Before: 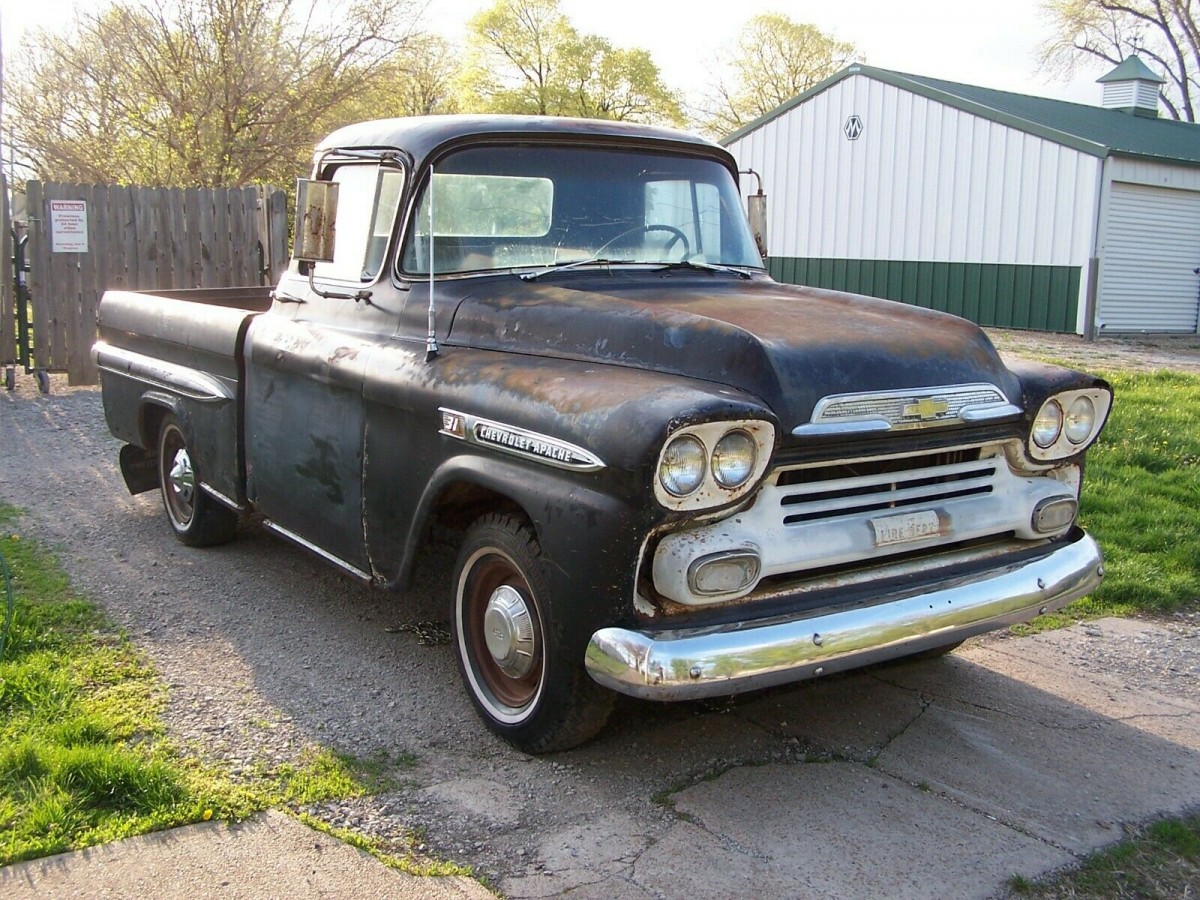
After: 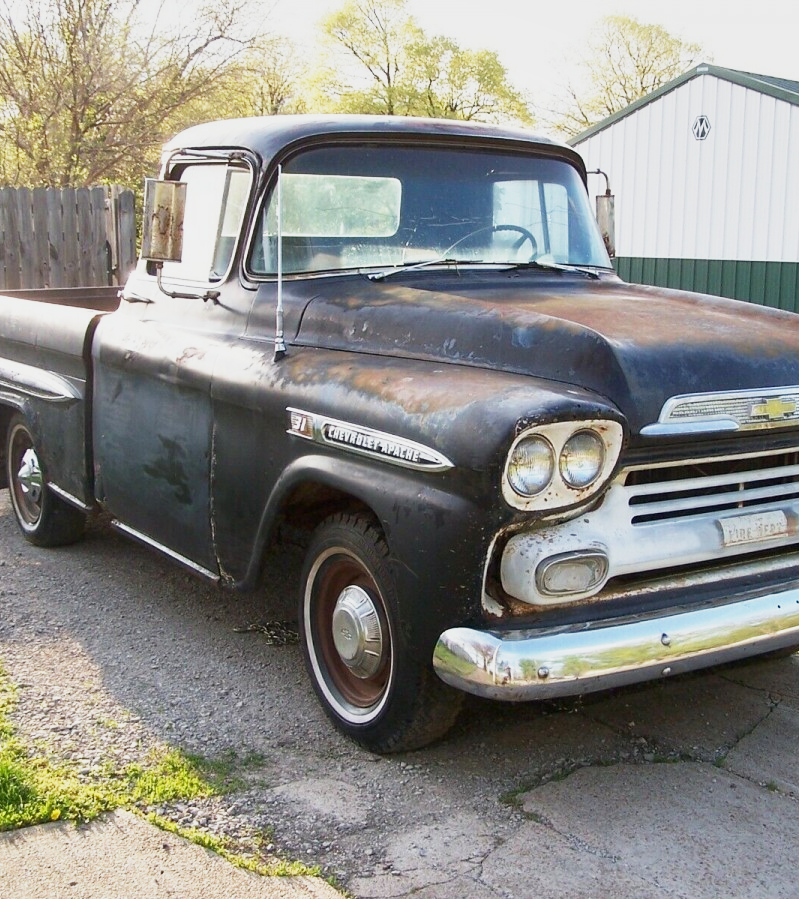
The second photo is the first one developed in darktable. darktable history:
crop and rotate: left 12.673%, right 20.66%
shadows and highlights: shadows -88.03, highlights -35.45, shadows color adjustment 99.15%, highlights color adjustment 0%, soften with gaussian
base curve: curves: ch0 [(0, 0) (0.088, 0.125) (0.176, 0.251) (0.354, 0.501) (0.613, 0.749) (1, 0.877)], preserve colors none
